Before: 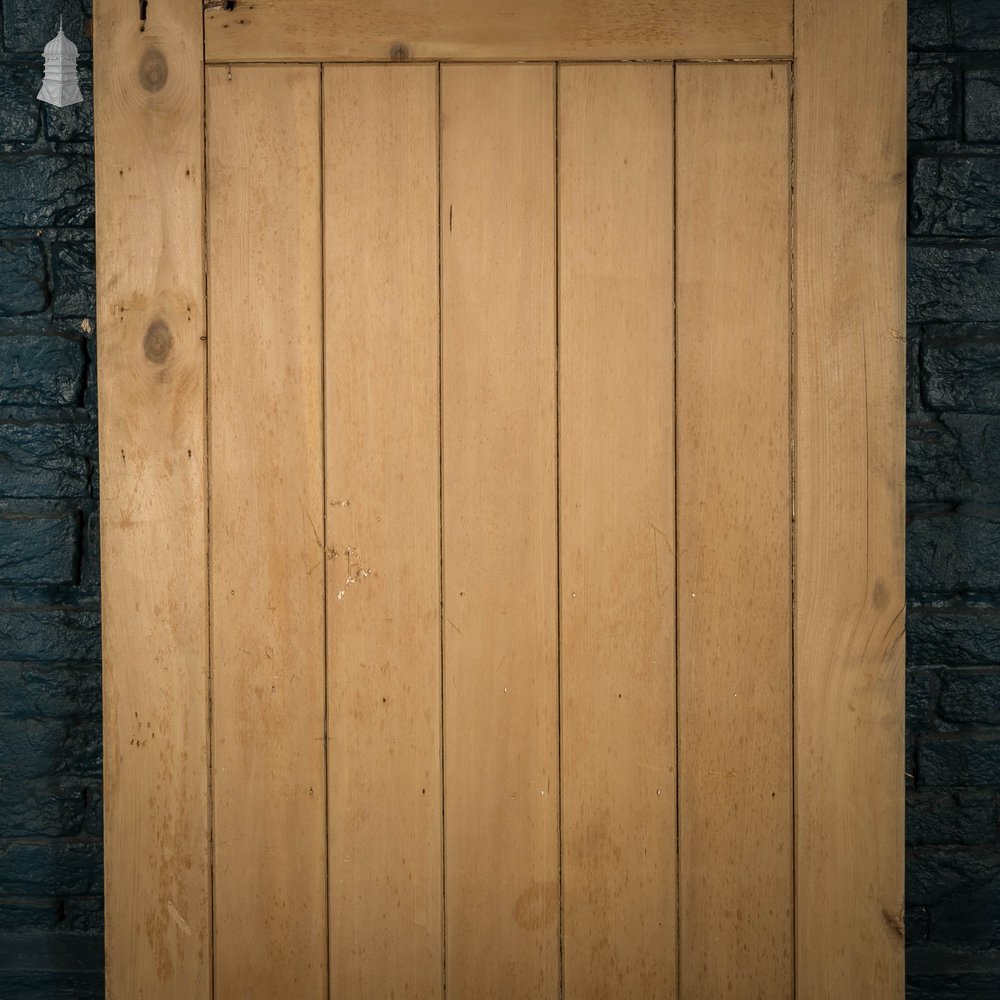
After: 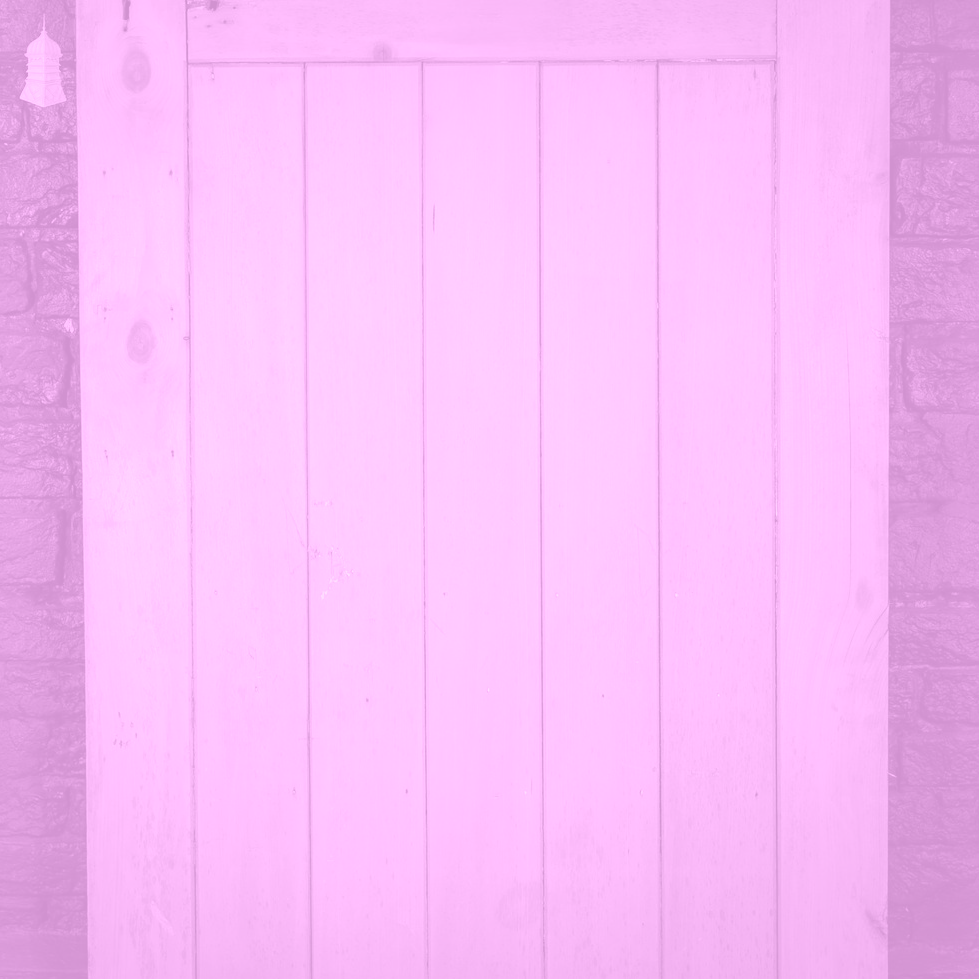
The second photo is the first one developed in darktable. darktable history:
tone equalizer: on, module defaults
colorize: hue 331.2°, saturation 75%, source mix 30.28%, lightness 70.52%, version 1
color zones: curves: ch0 [(0, 0.613) (0.01, 0.613) (0.245, 0.448) (0.498, 0.529) (0.642, 0.665) (0.879, 0.777) (0.99, 0.613)]; ch1 [(0, 0) (0.143, 0) (0.286, 0) (0.429, 0) (0.571, 0) (0.714, 0) (0.857, 0)], mix -93.41%
crop: left 1.743%, right 0.268%, bottom 2.011%
shadows and highlights: radius 331.84, shadows 53.55, highlights -100, compress 94.63%, highlights color adjustment 73.23%, soften with gaussian
